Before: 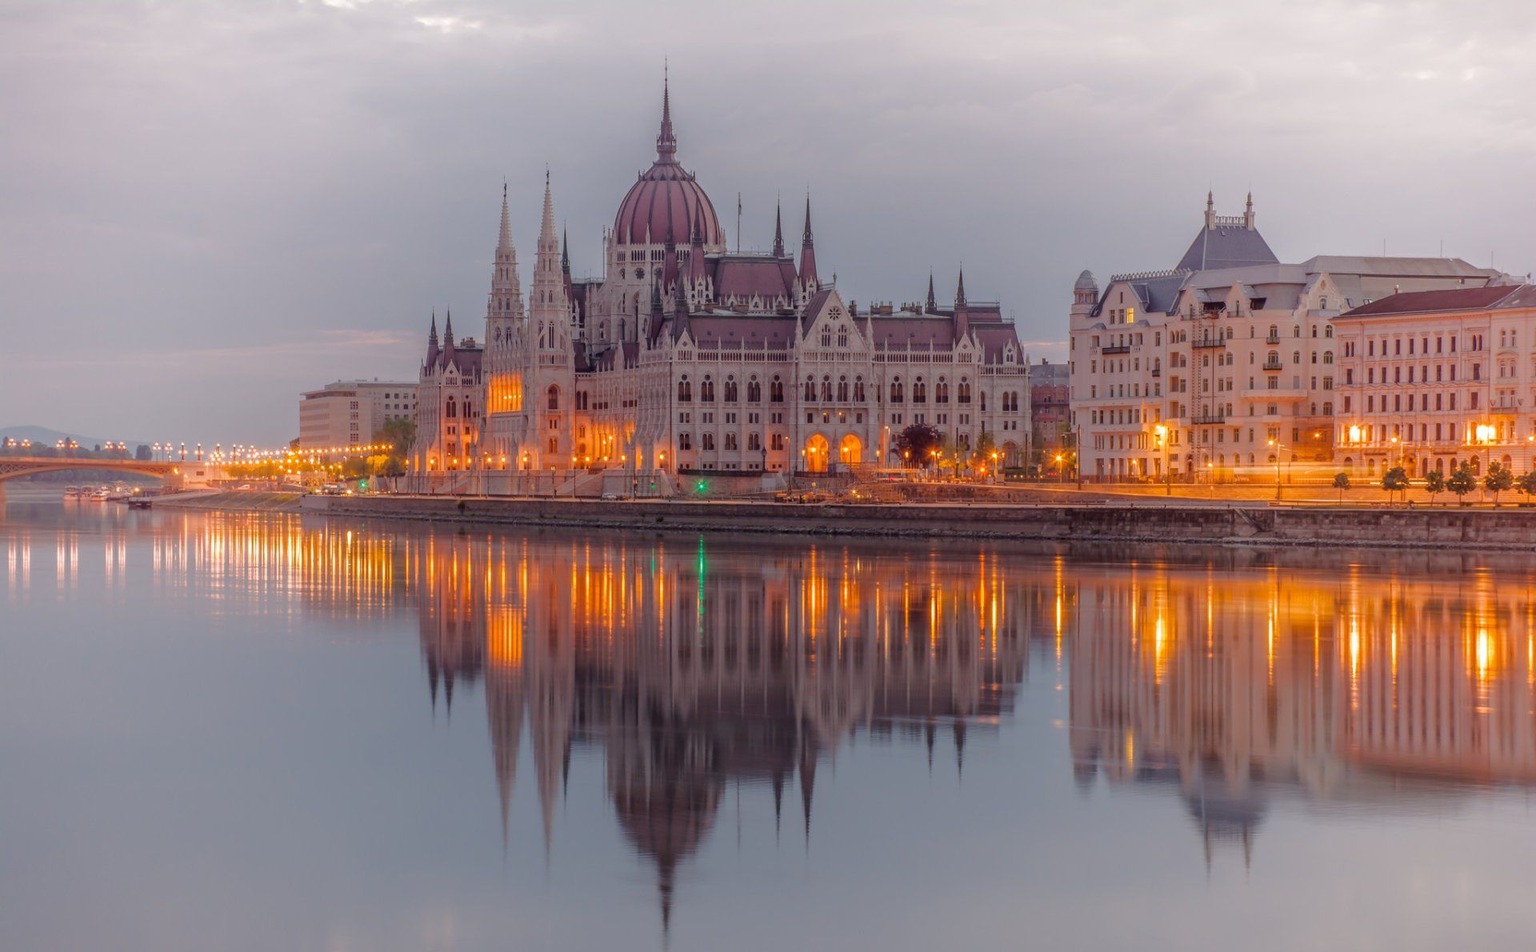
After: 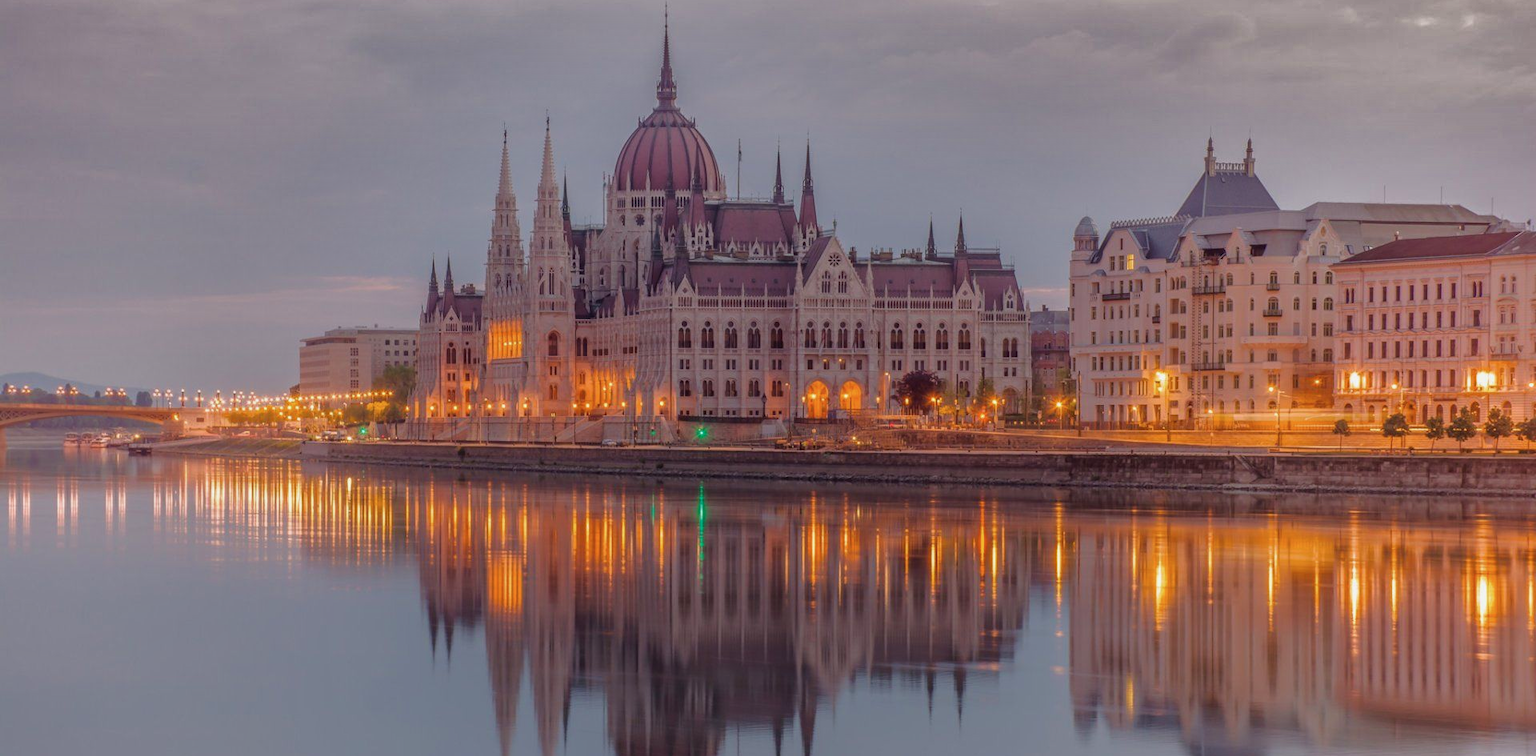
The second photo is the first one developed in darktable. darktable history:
crop and rotate: top 5.655%, bottom 14.922%
shadows and highlights: shadows 20.99, highlights -82.49, soften with gaussian
velvia: on, module defaults
contrast brightness saturation: contrast -0.071, brightness -0.034, saturation -0.112
